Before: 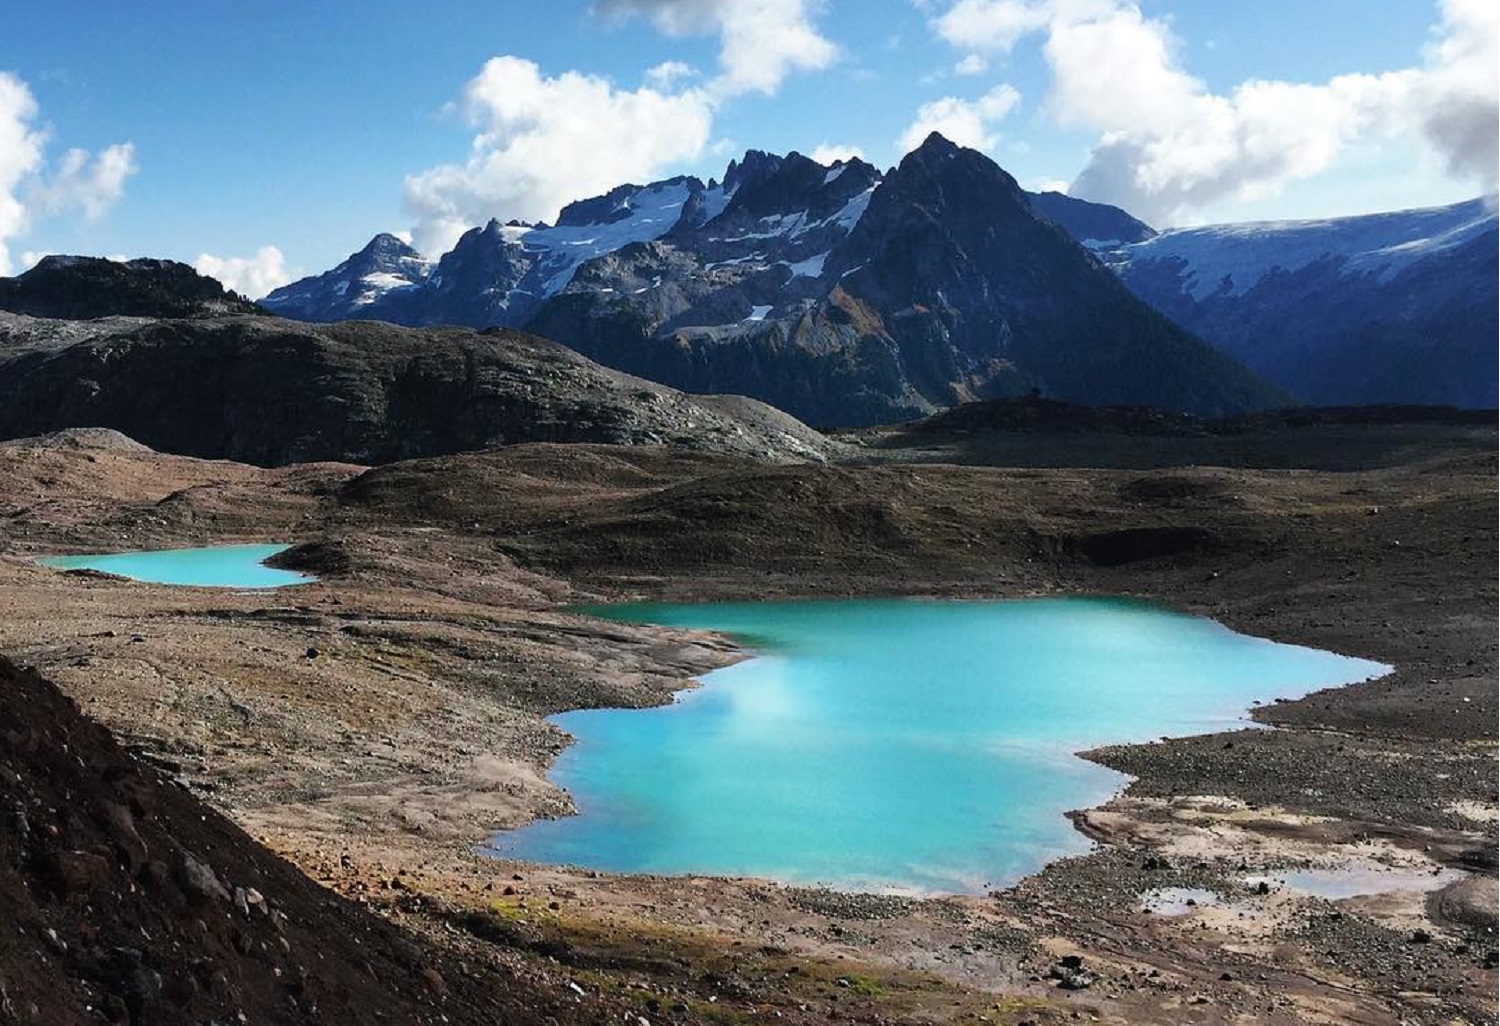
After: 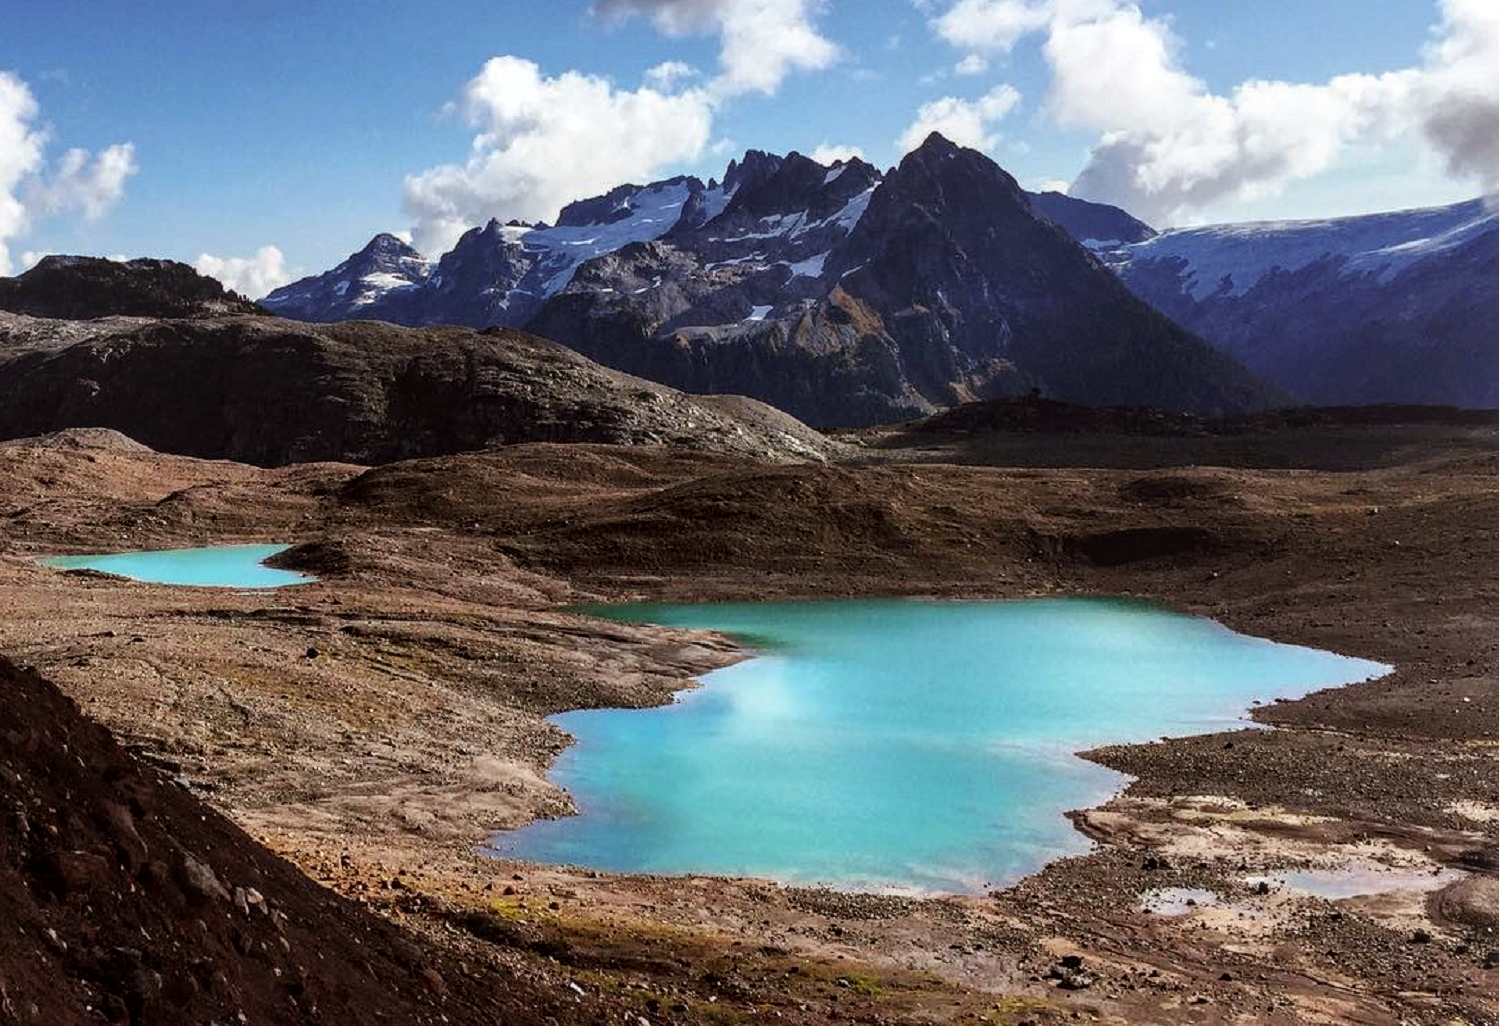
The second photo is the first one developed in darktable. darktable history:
local contrast: on, module defaults
rgb levels: mode RGB, independent channels, levels [[0, 0.5, 1], [0, 0.521, 1], [0, 0.536, 1]]
